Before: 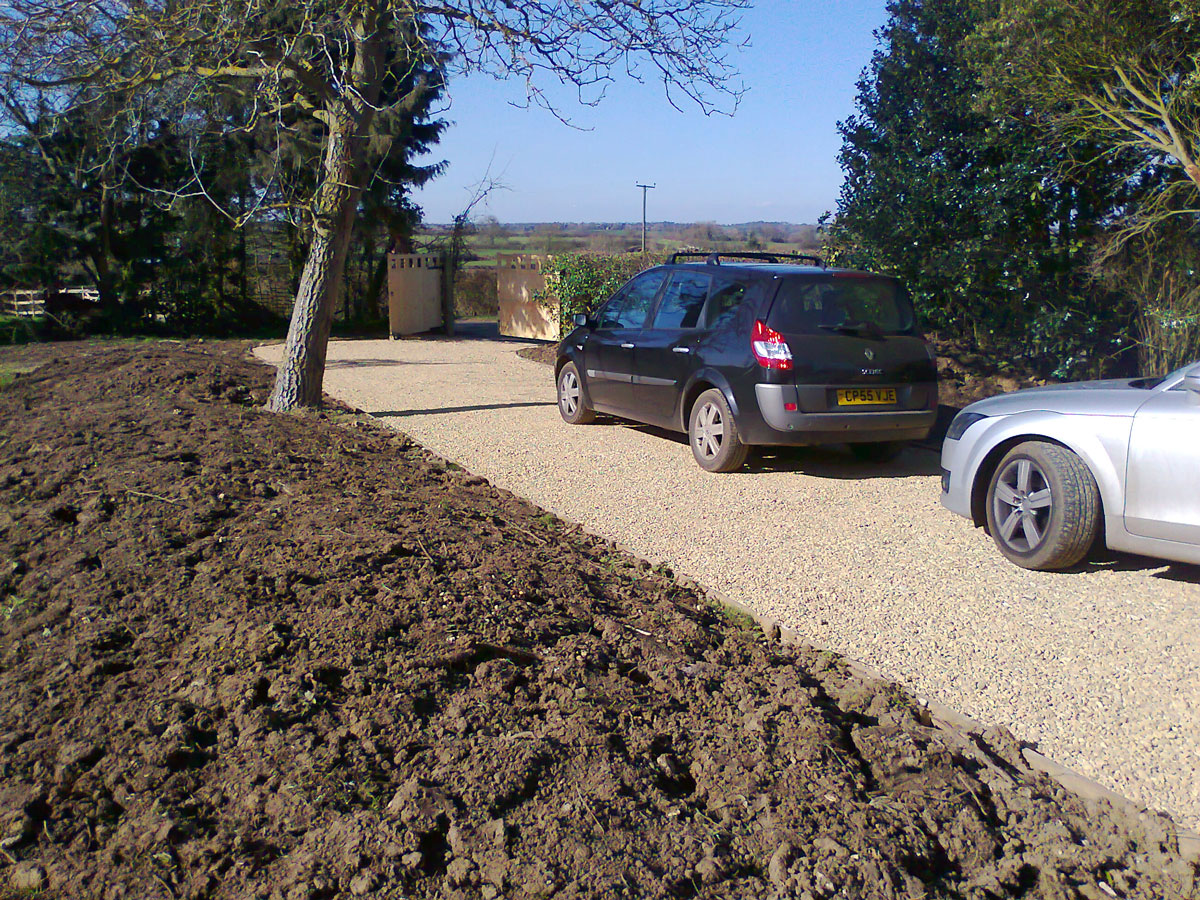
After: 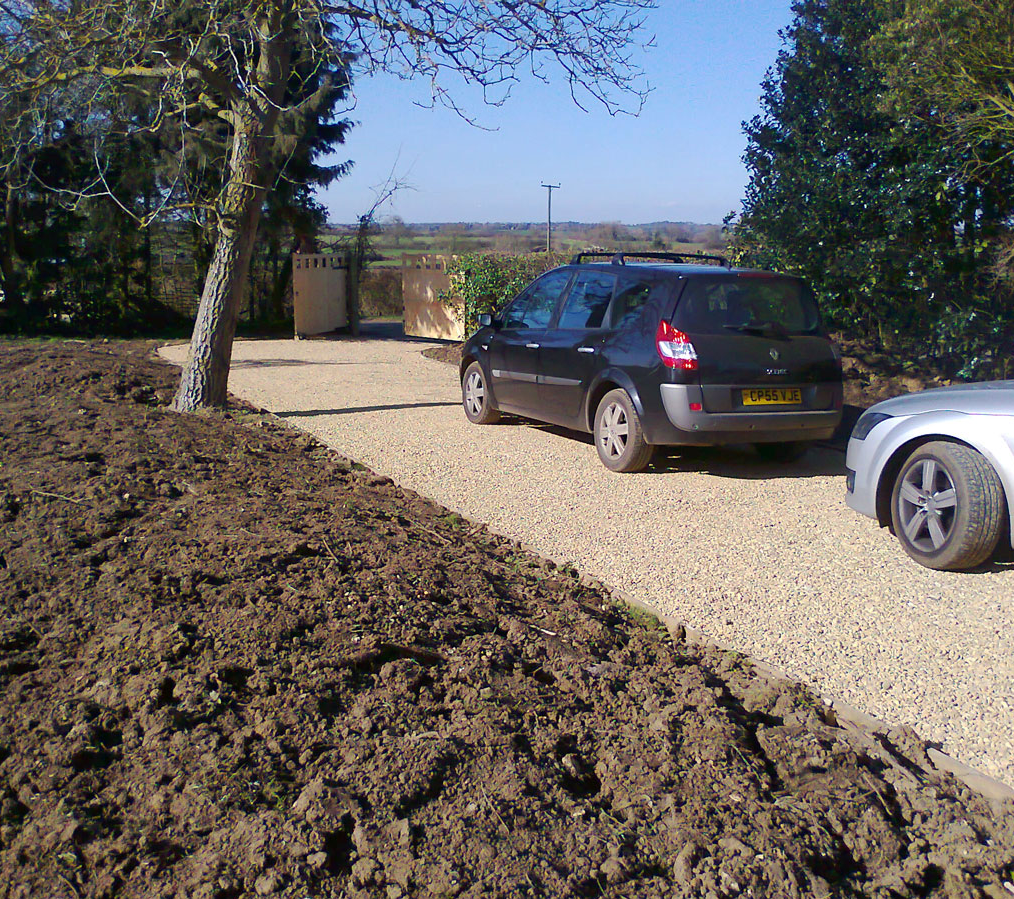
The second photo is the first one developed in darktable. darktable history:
crop: left 7.976%, right 7.458%
